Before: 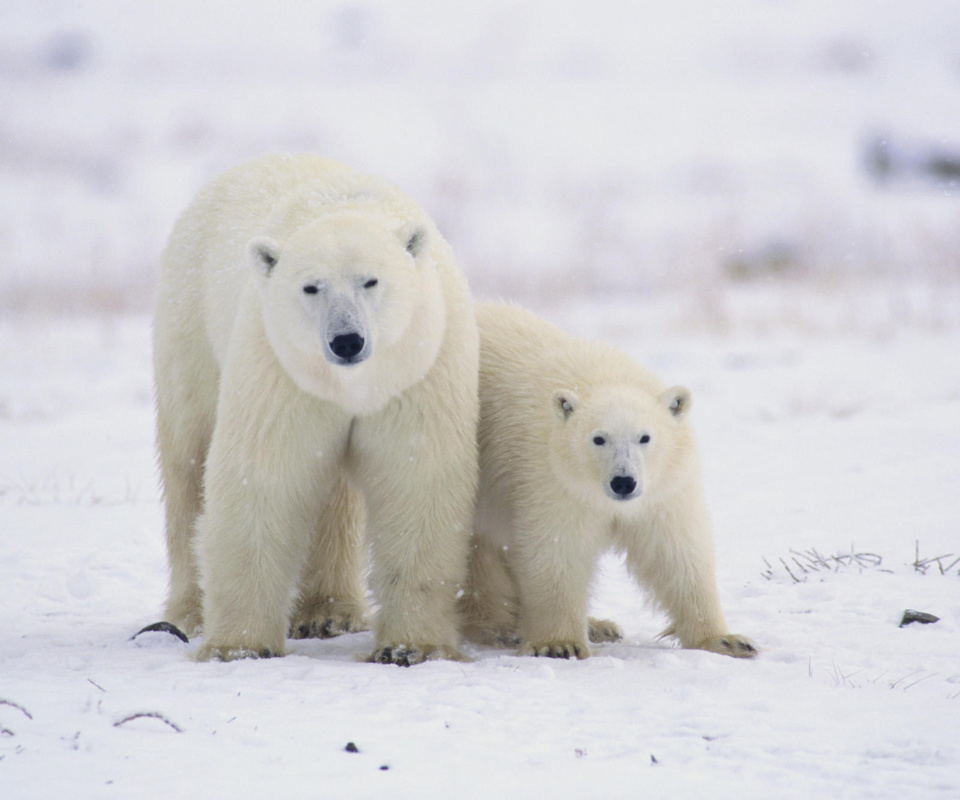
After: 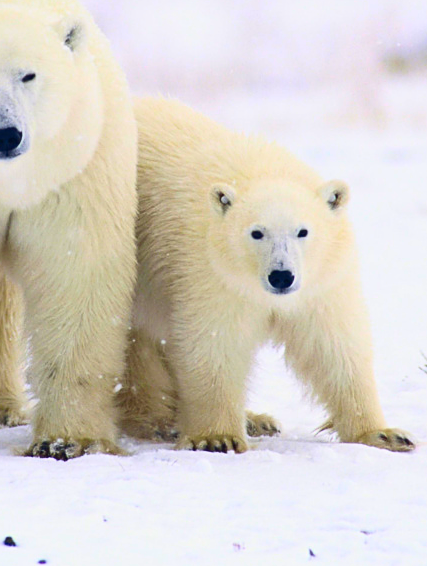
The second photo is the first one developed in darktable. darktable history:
contrast brightness saturation: contrast 0.256, brightness 0.014, saturation 0.884
crop: left 35.654%, top 25.766%, right 19.861%, bottom 3.438%
sharpen: on, module defaults
